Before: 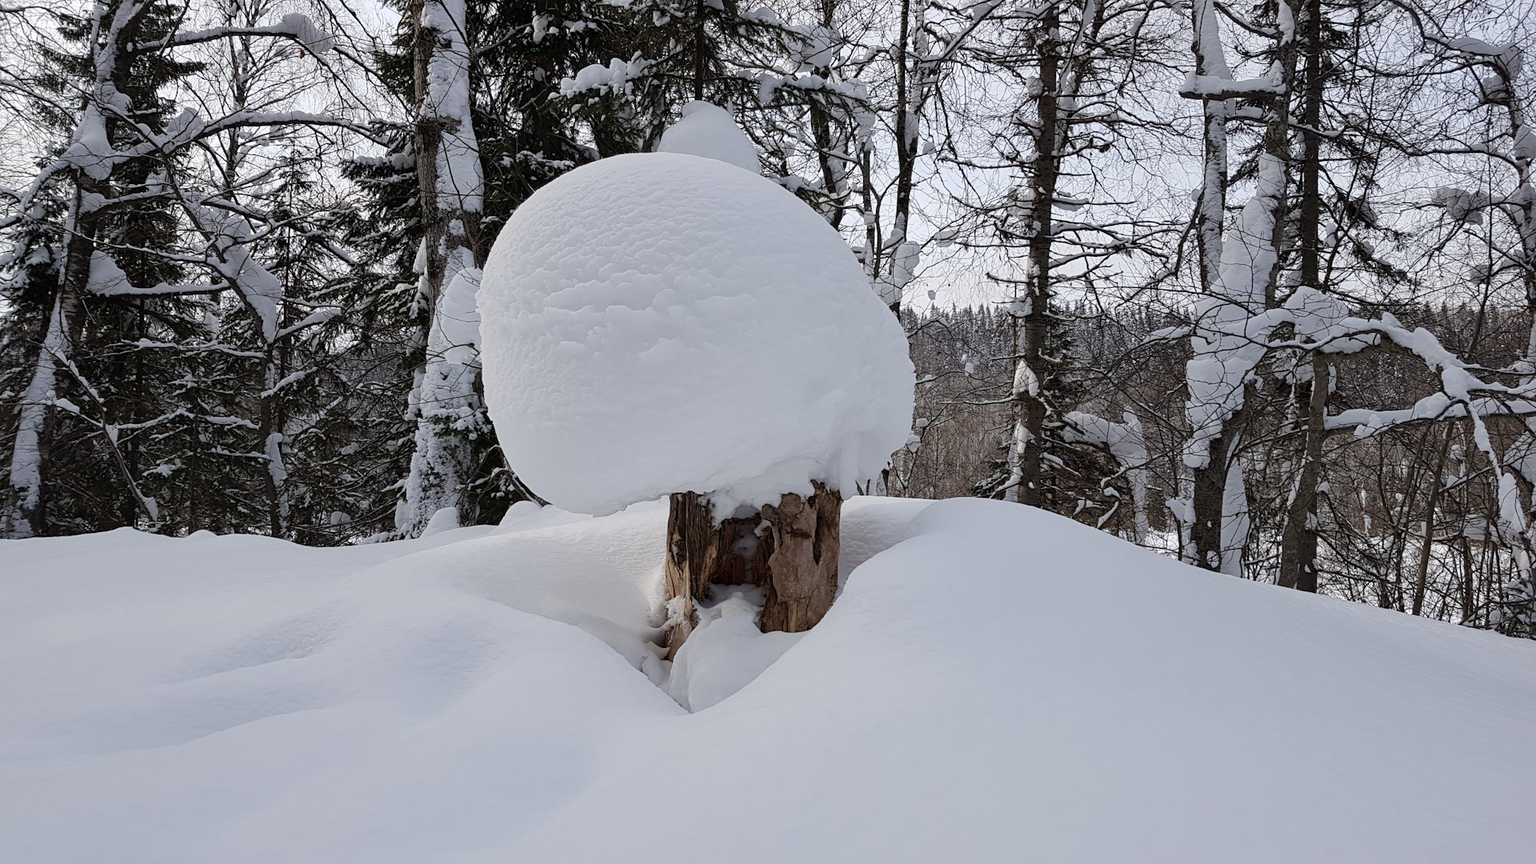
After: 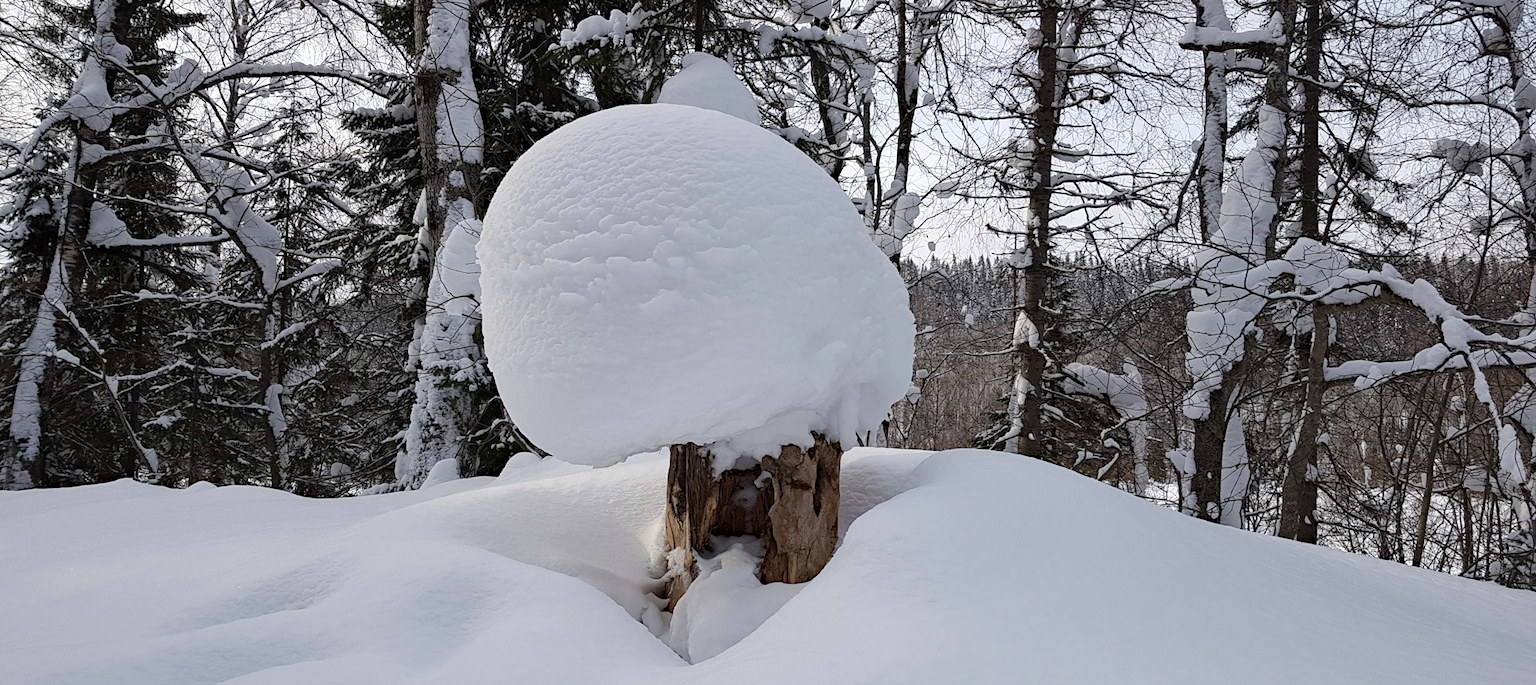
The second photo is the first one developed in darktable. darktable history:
crop and rotate: top 5.667%, bottom 14.95%
shadows and highlights: shadows -8.19, white point adjustment 1.49, highlights 11.47
haze removal: strength 0.281, distance 0.246, compatibility mode true, adaptive false
